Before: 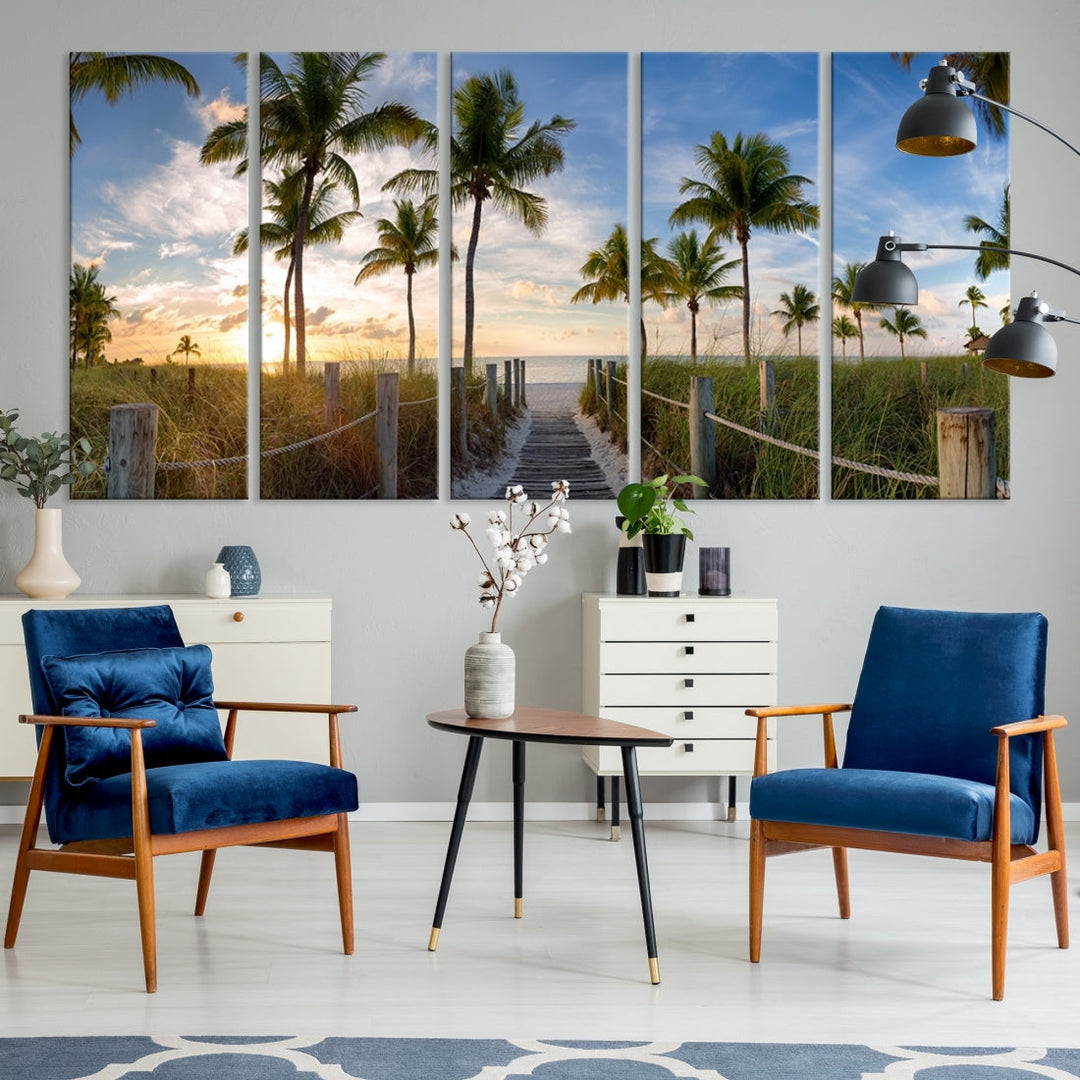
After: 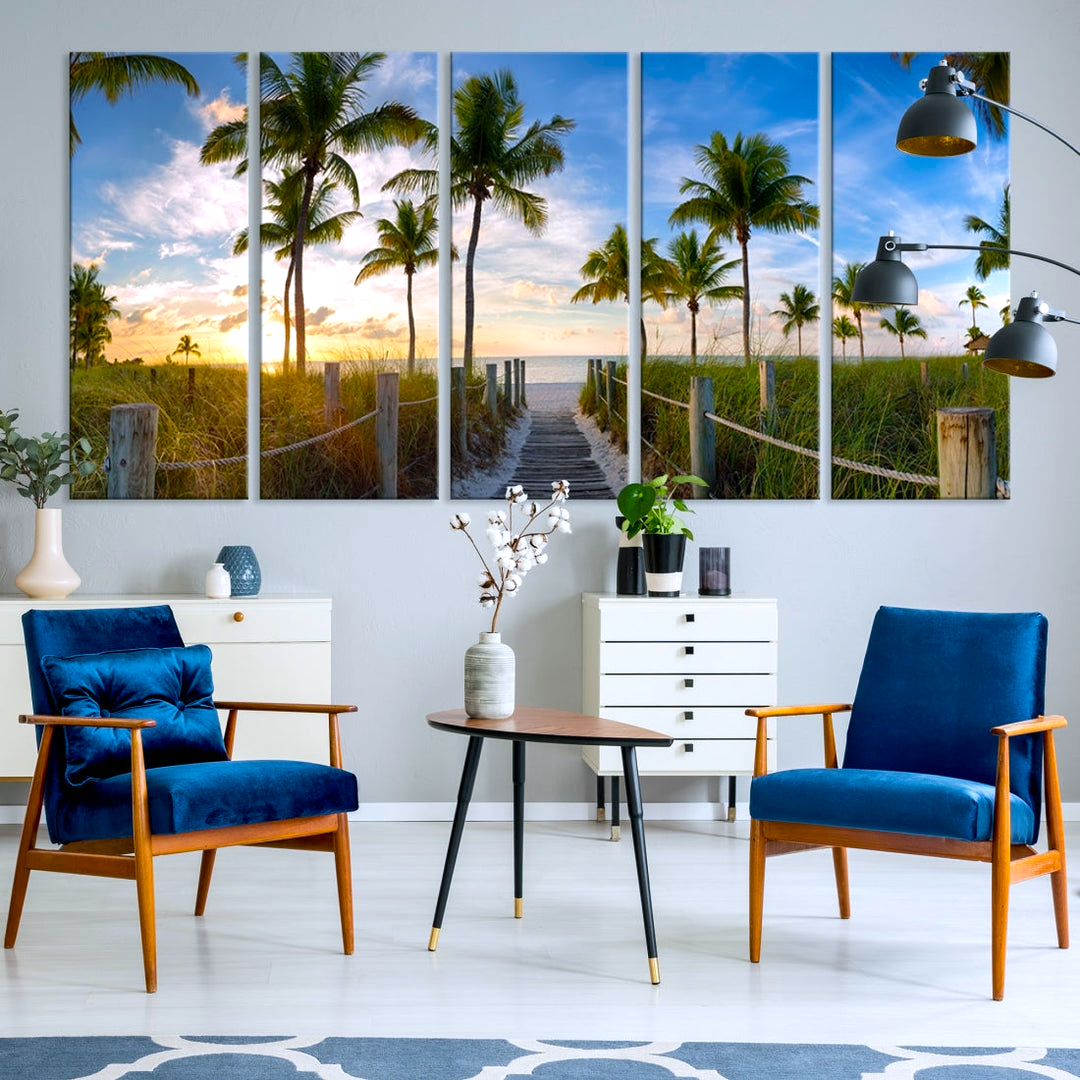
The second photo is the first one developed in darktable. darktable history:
color balance rgb: power › chroma 0.519%, power › hue 215.23°, highlights gain › luminance 16.328%, highlights gain › chroma 2.864%, highlights gain › hue 263.18°, linear chroma grading › global chroma 8.911%, perceptual saturation grading › global saturation 25.259%
